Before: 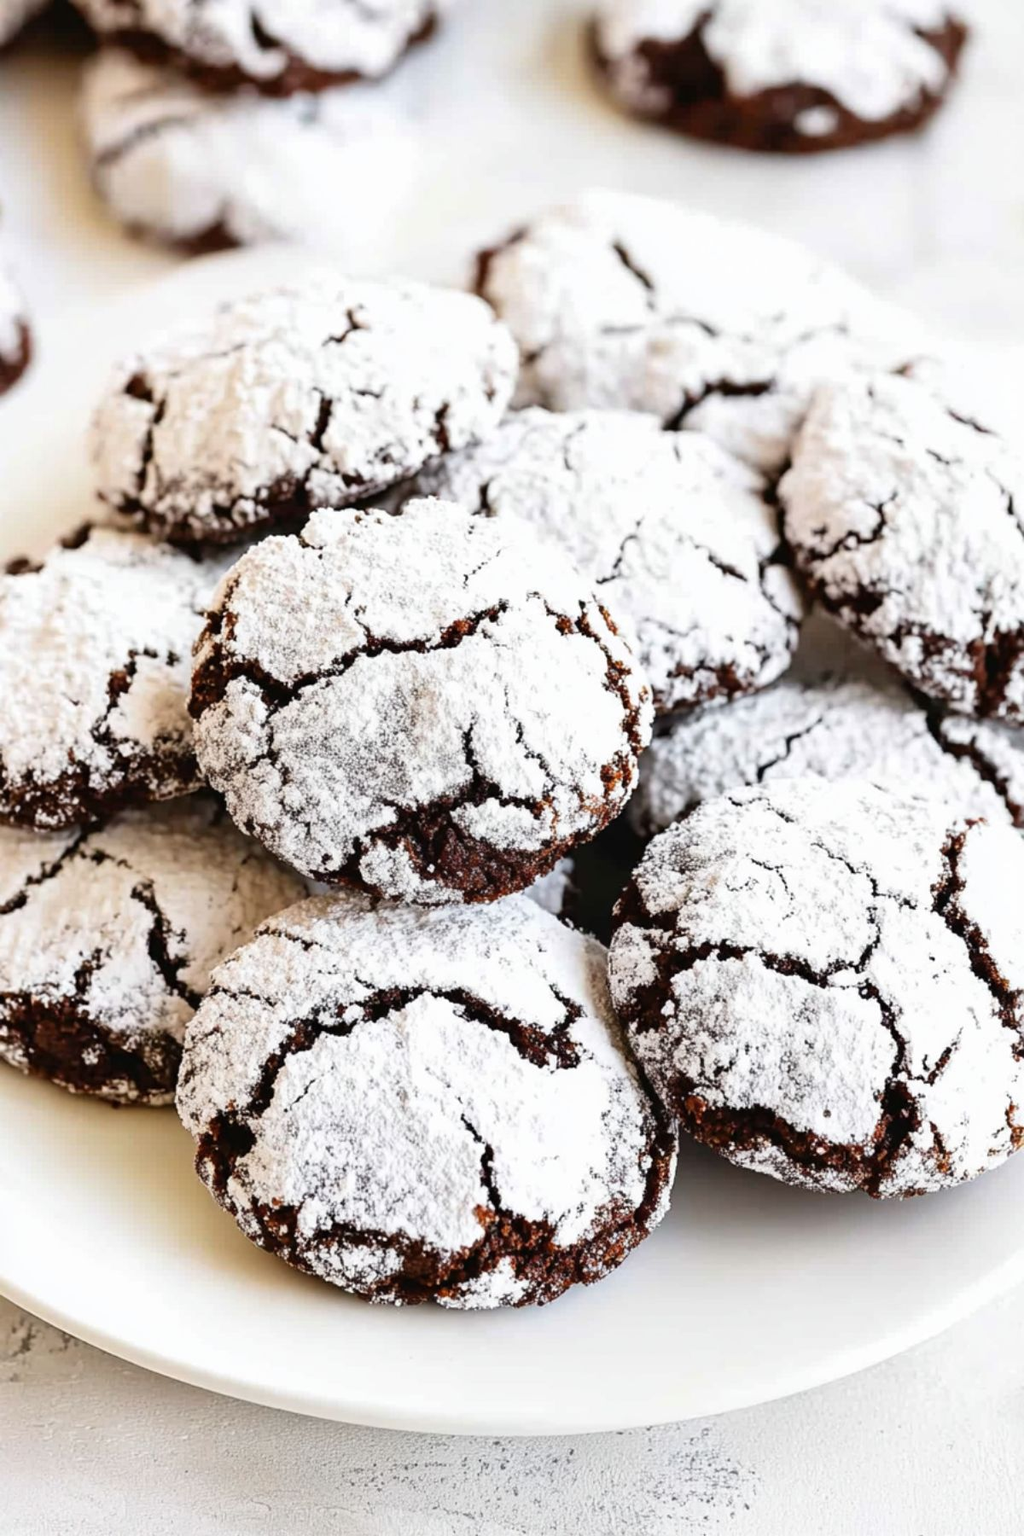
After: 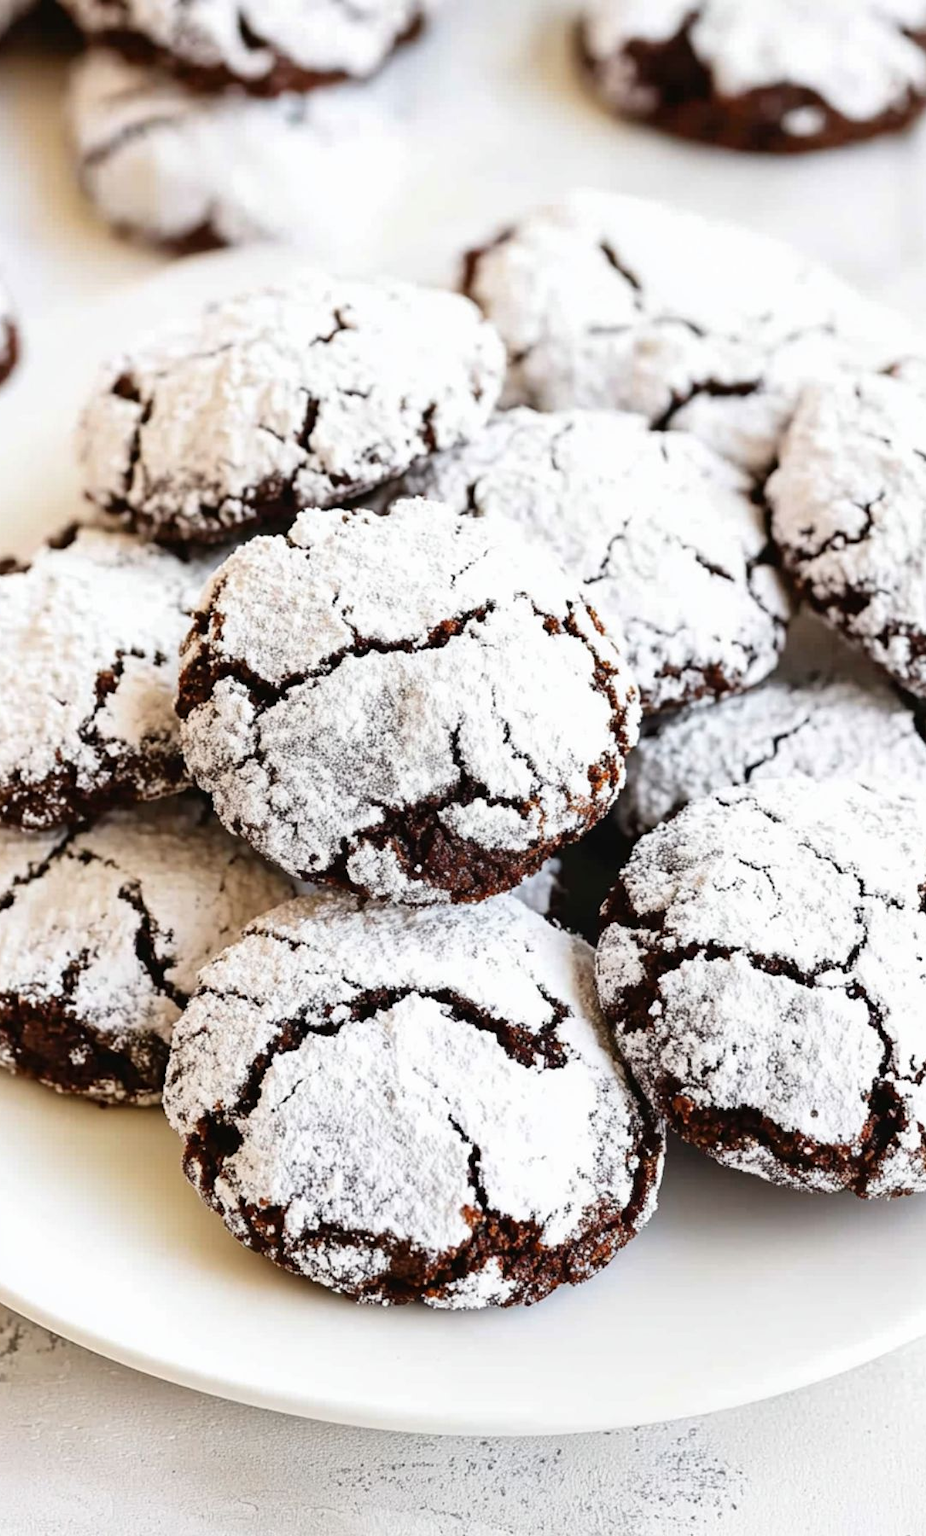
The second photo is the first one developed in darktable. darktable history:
crop and rotate: left 1.289%, right 8.141%
